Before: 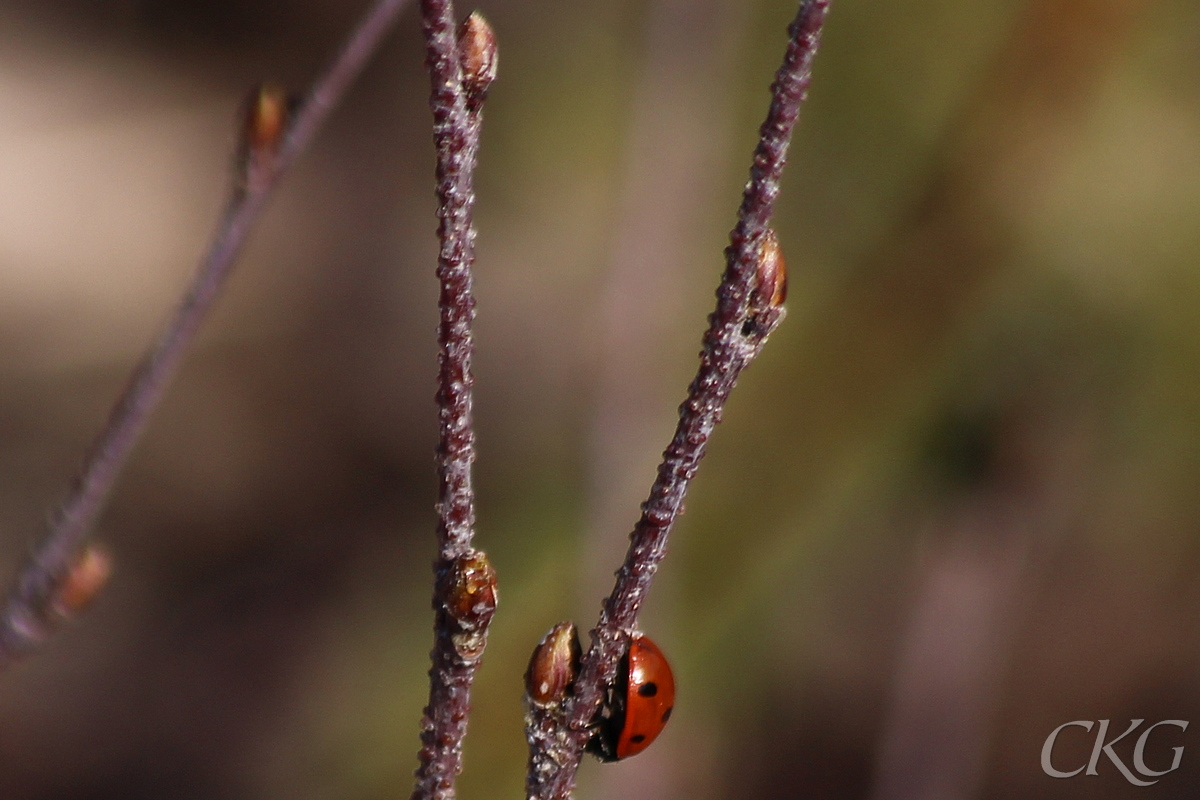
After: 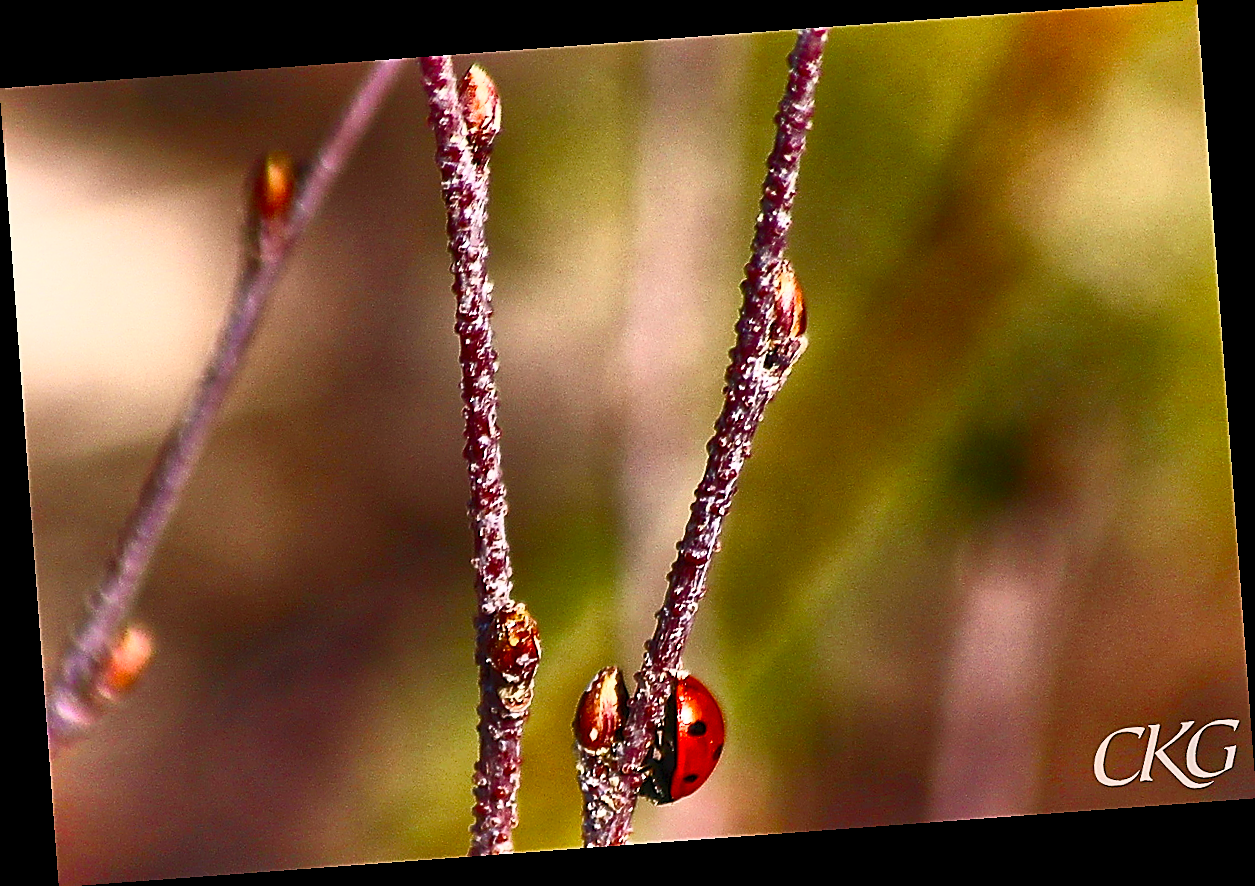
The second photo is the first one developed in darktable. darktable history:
contrast brightness saturation: contrast 0.83, brightness 0.59, saturation 0.59
rotate and perspective: rotation -4.25°, automatic cropping off
local contrast: mode bilateral grid, contrast 20, coarseness 50, detail 141%, midtone range 0.2
shadows and highlights: shadows 52.34, highlights -28.23, soften with gaussian
color balance rgb: shadows lift › chroma 1%, shadows lift › hue 113°, highlights gain › chroma 0.2%, highlights gain › hue 333°, perceptual saturation grading › global saturation 20%, perceptual saturation grading › highlights -50%, perceptual saturation grading › shadows 25%, contrast -10%
sharpen: radius 1.685, amount 1.294
